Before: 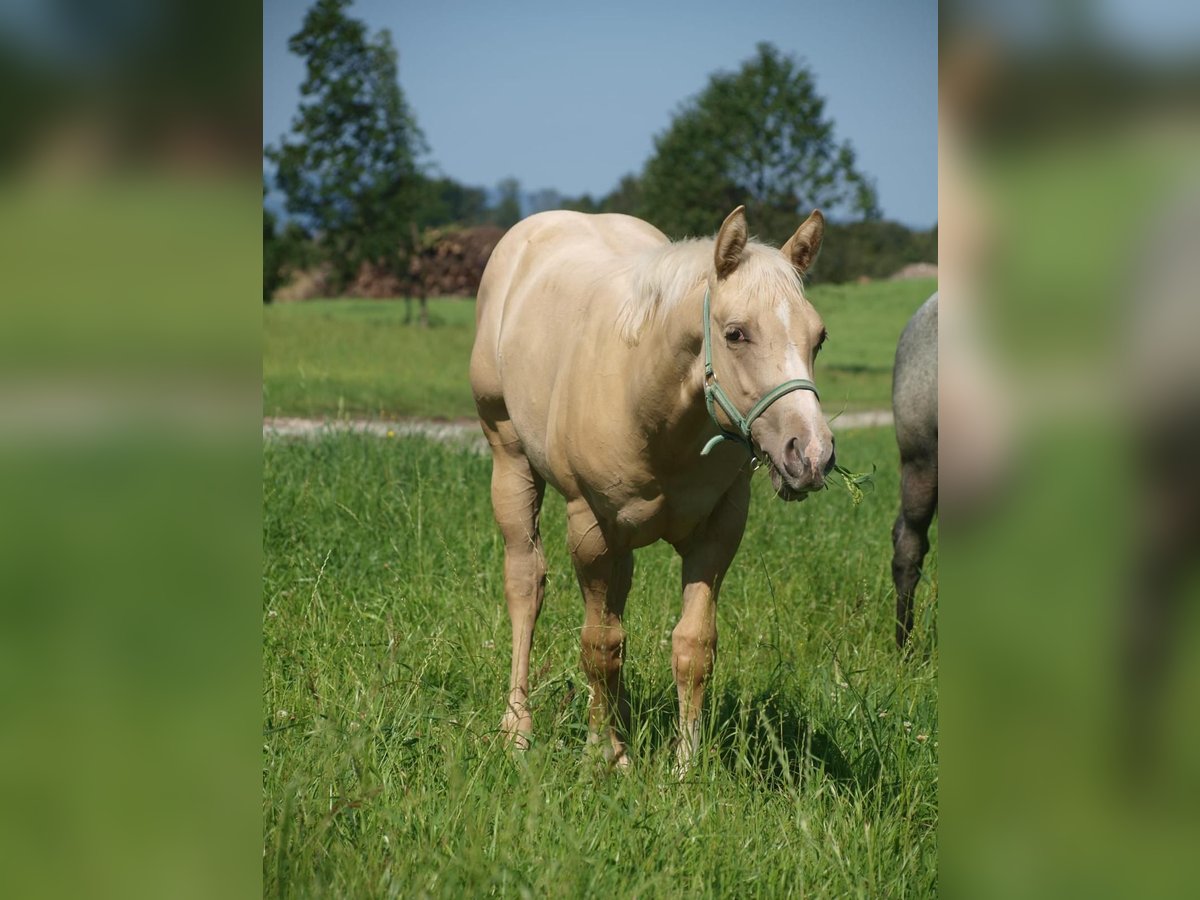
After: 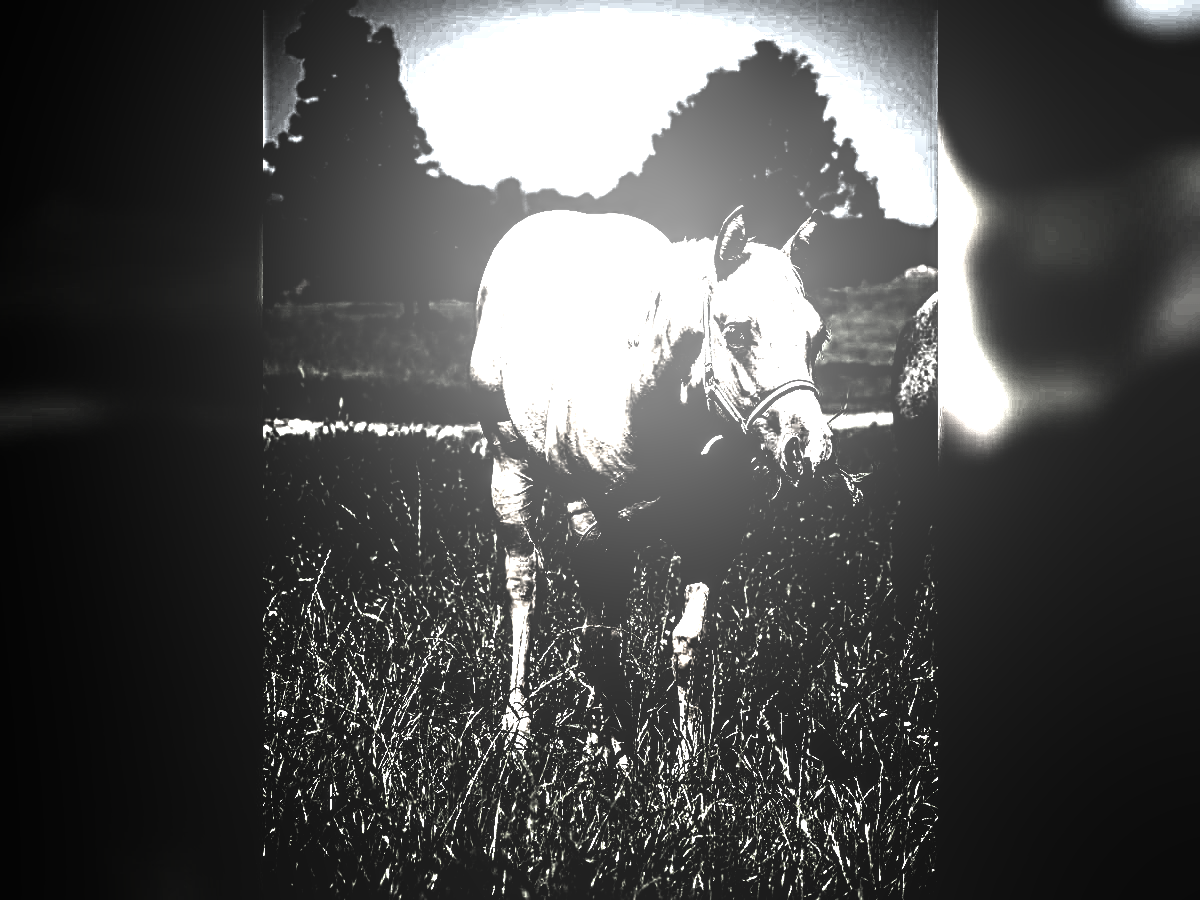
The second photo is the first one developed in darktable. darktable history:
tone equalizer: edges refinement/feathering 500, mask exposure compensation -1.57 EV, preserve details no
levels: levels [0.721, 0.937, 0.997]
local contrast: on, module defaults
sharpen: radius 3.965
exposure: black level correction 0, exposure 1.509 EV, compensate highlight preservation false
color correction: highlights b* 0.029, saturation 0.282
